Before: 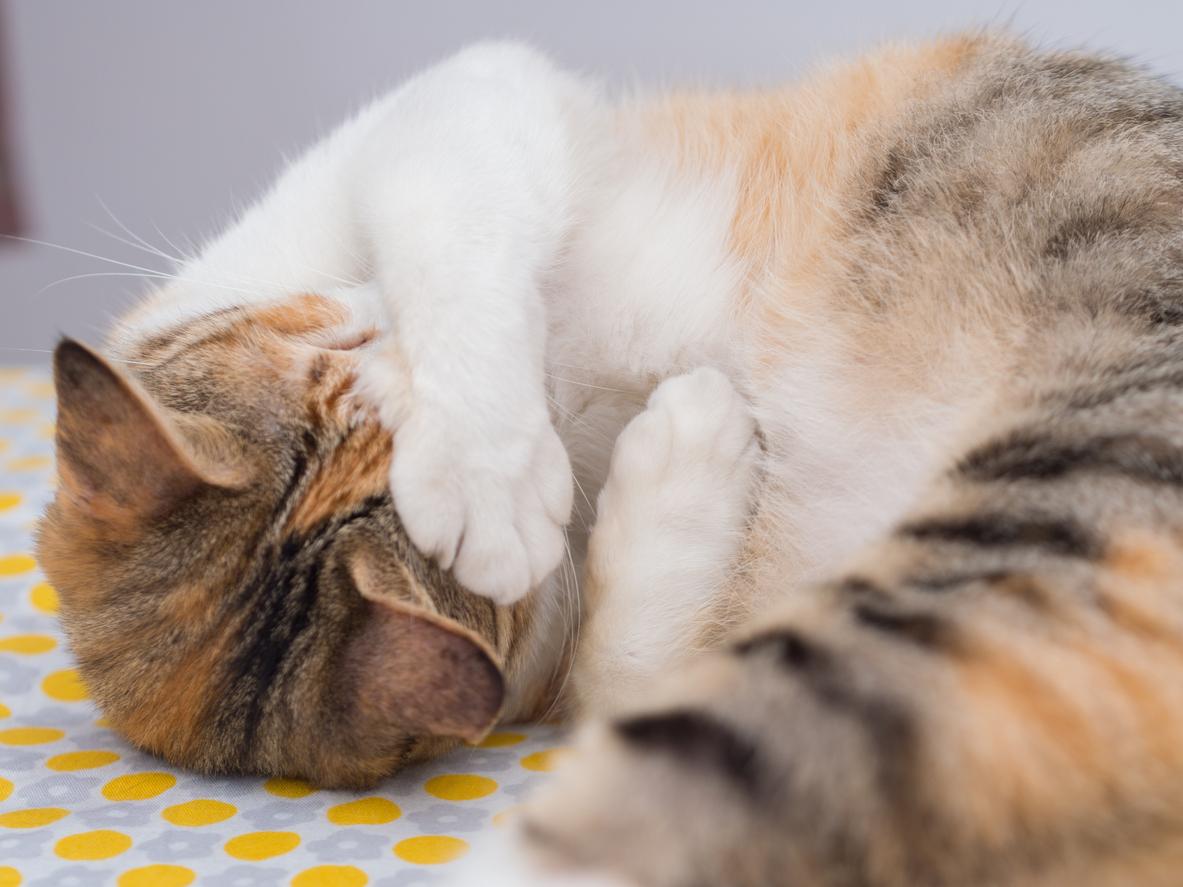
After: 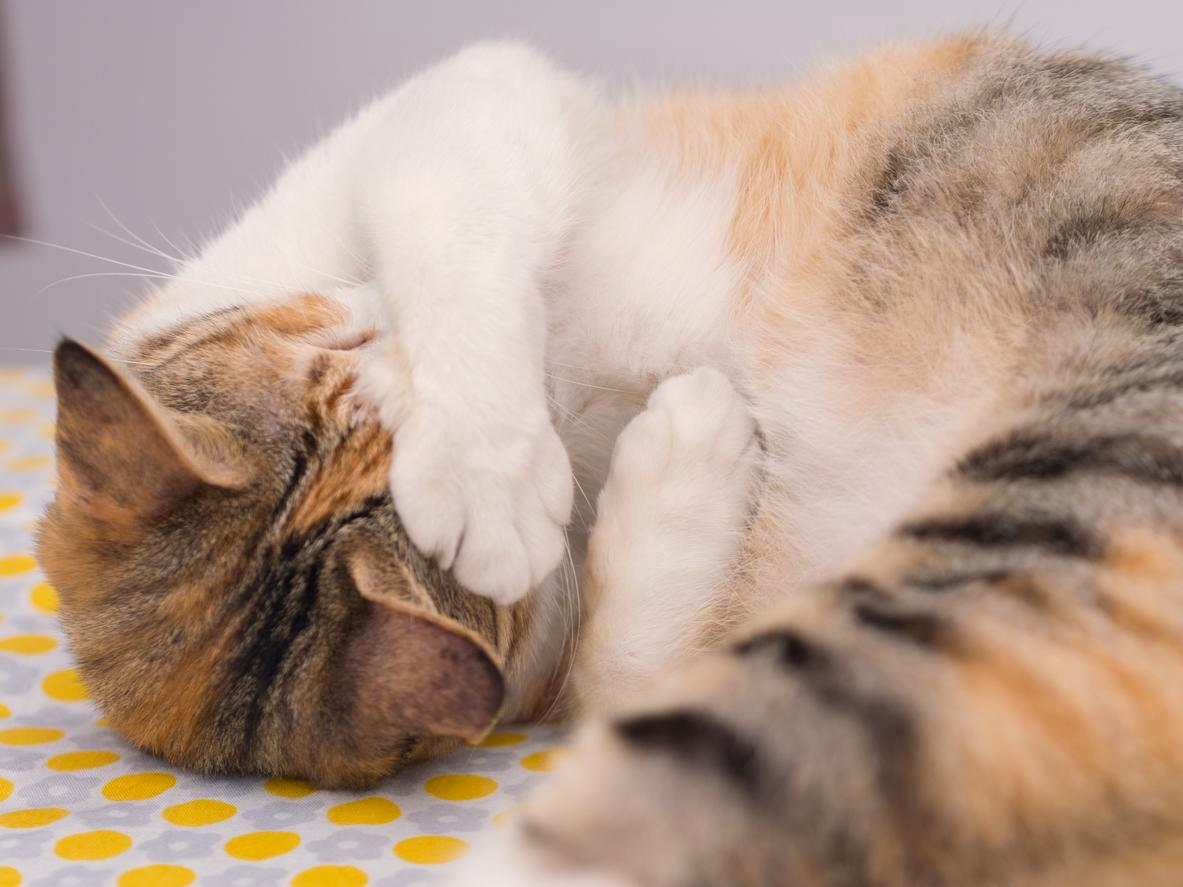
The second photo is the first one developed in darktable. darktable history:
color correction: highlights a* 3.7, highlights b* 5.08
